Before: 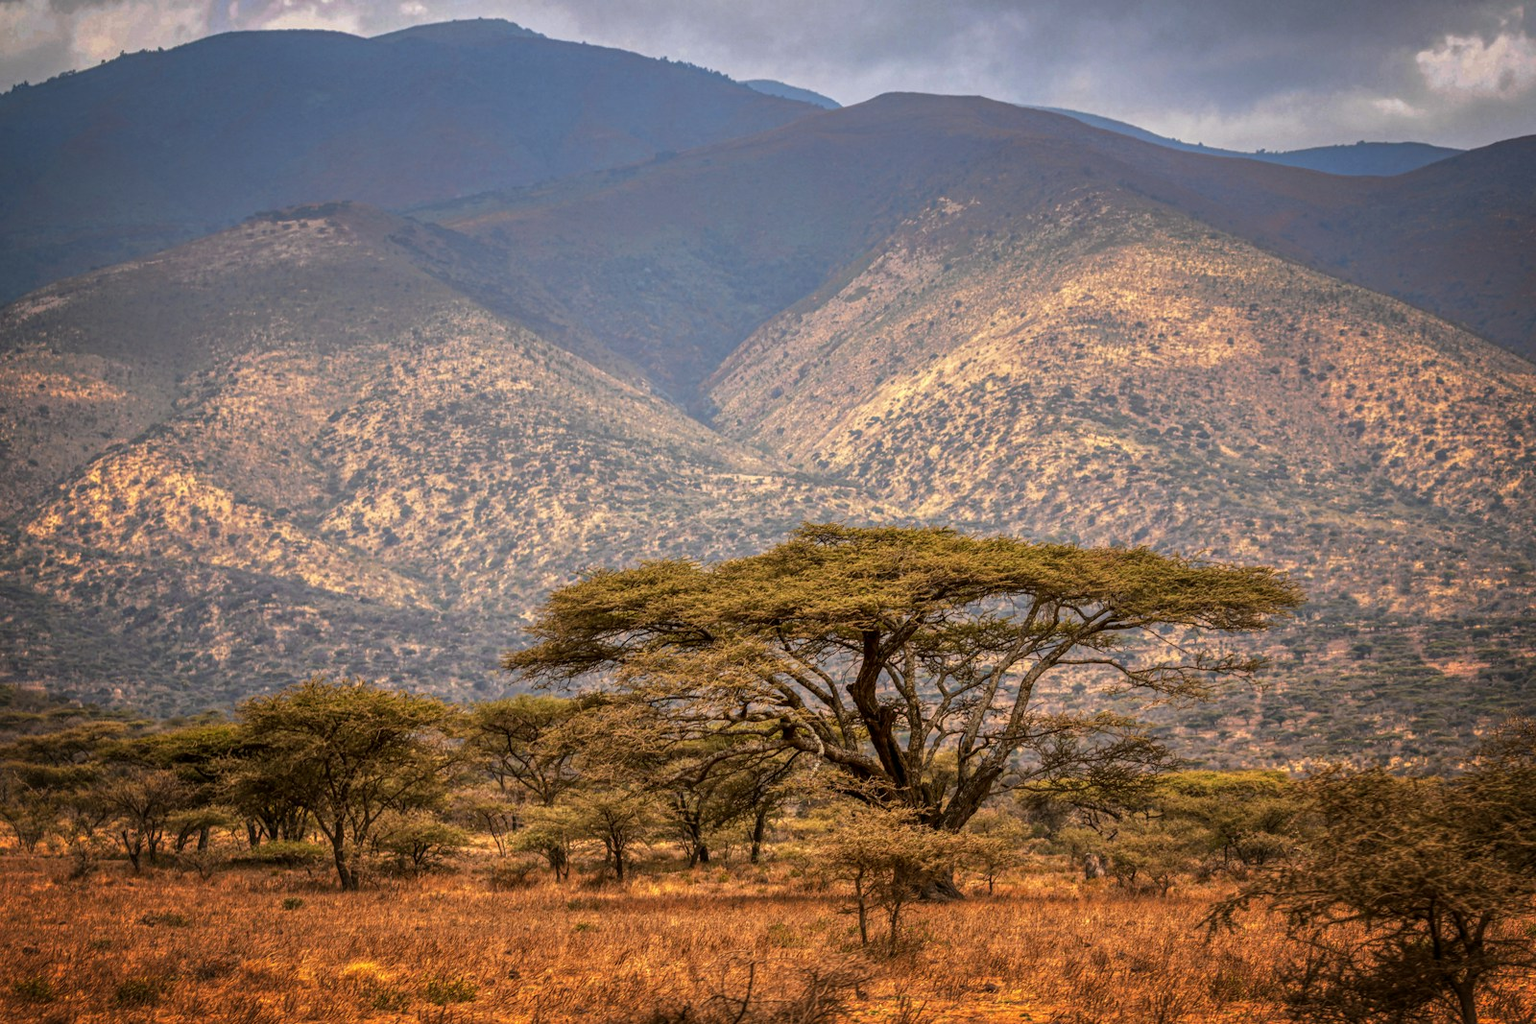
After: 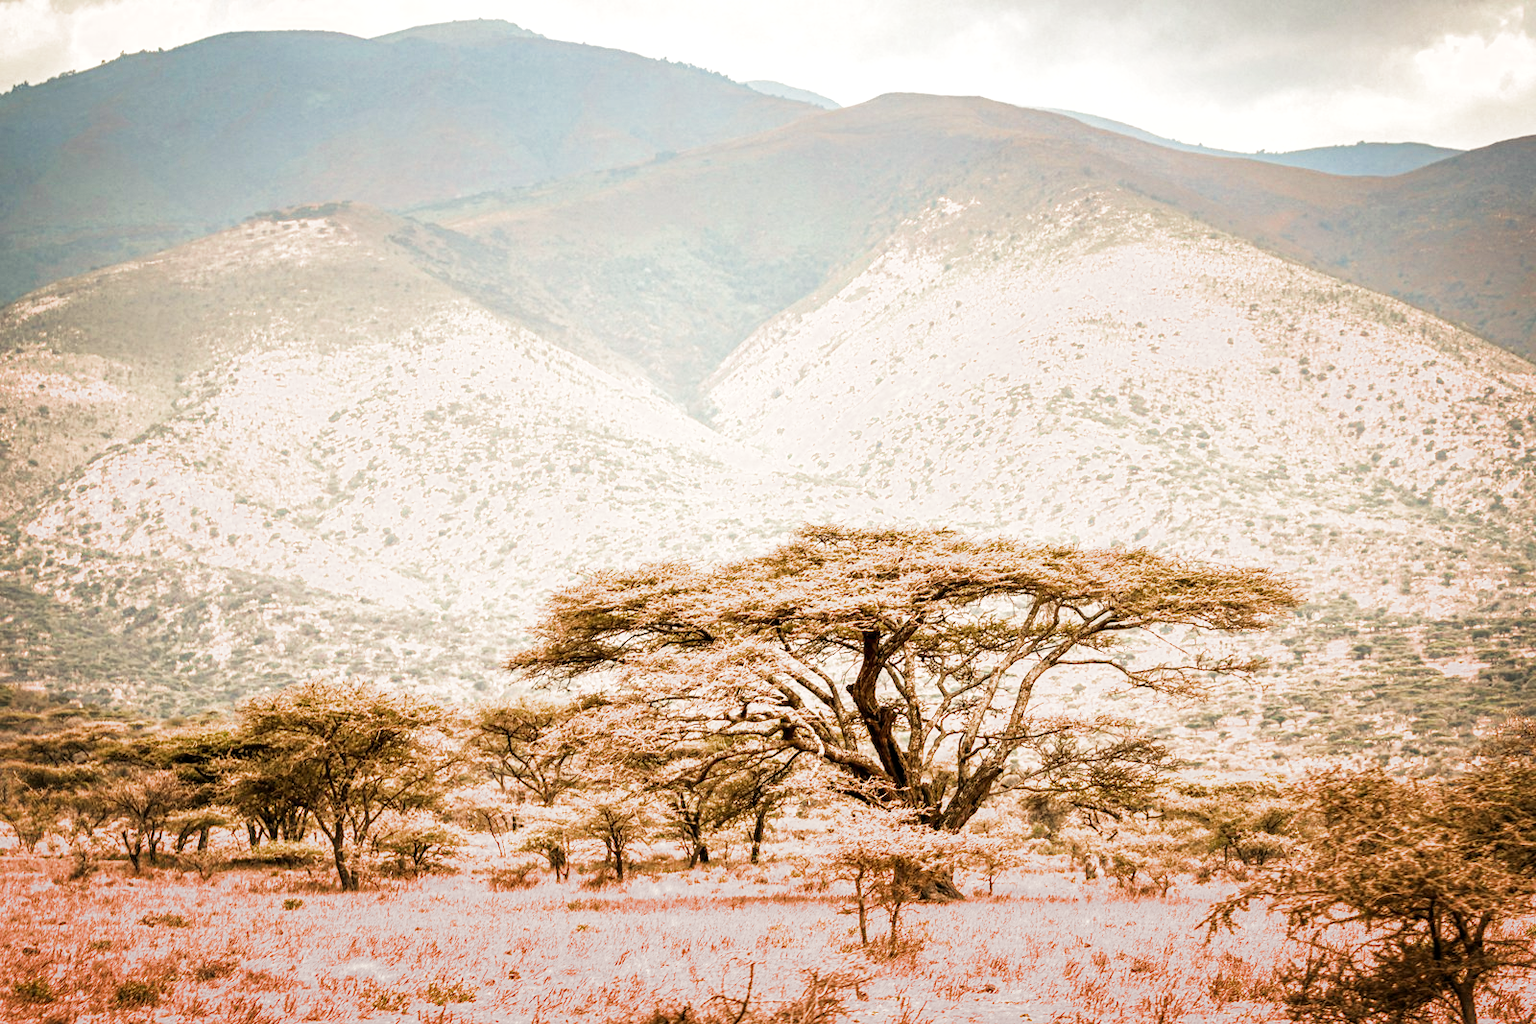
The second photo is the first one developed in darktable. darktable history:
exposure: black level correction 0, exposure 2.138 EV, compensate exposure bias true, compensate highlight preservation false
white balance: red 1.08, blue 0.791
filmic rgb: middle gray luminance 21.73%, black relative exposure -14 EV, white relative exposure 2.96 EV, threshold 6 EV, target black luminance 0%, hardness 8.81, latitude 59.69%, contrast 1.208, highlights saturation mix 5%, shadows ↔ highlights balance 41.6%, add noise in highlights 0, color science v3 (2019), use custom middle-gray values true, iterations of high-quality reconstruction 0, contrast in highlights soft, enable highlight reconstruction true
